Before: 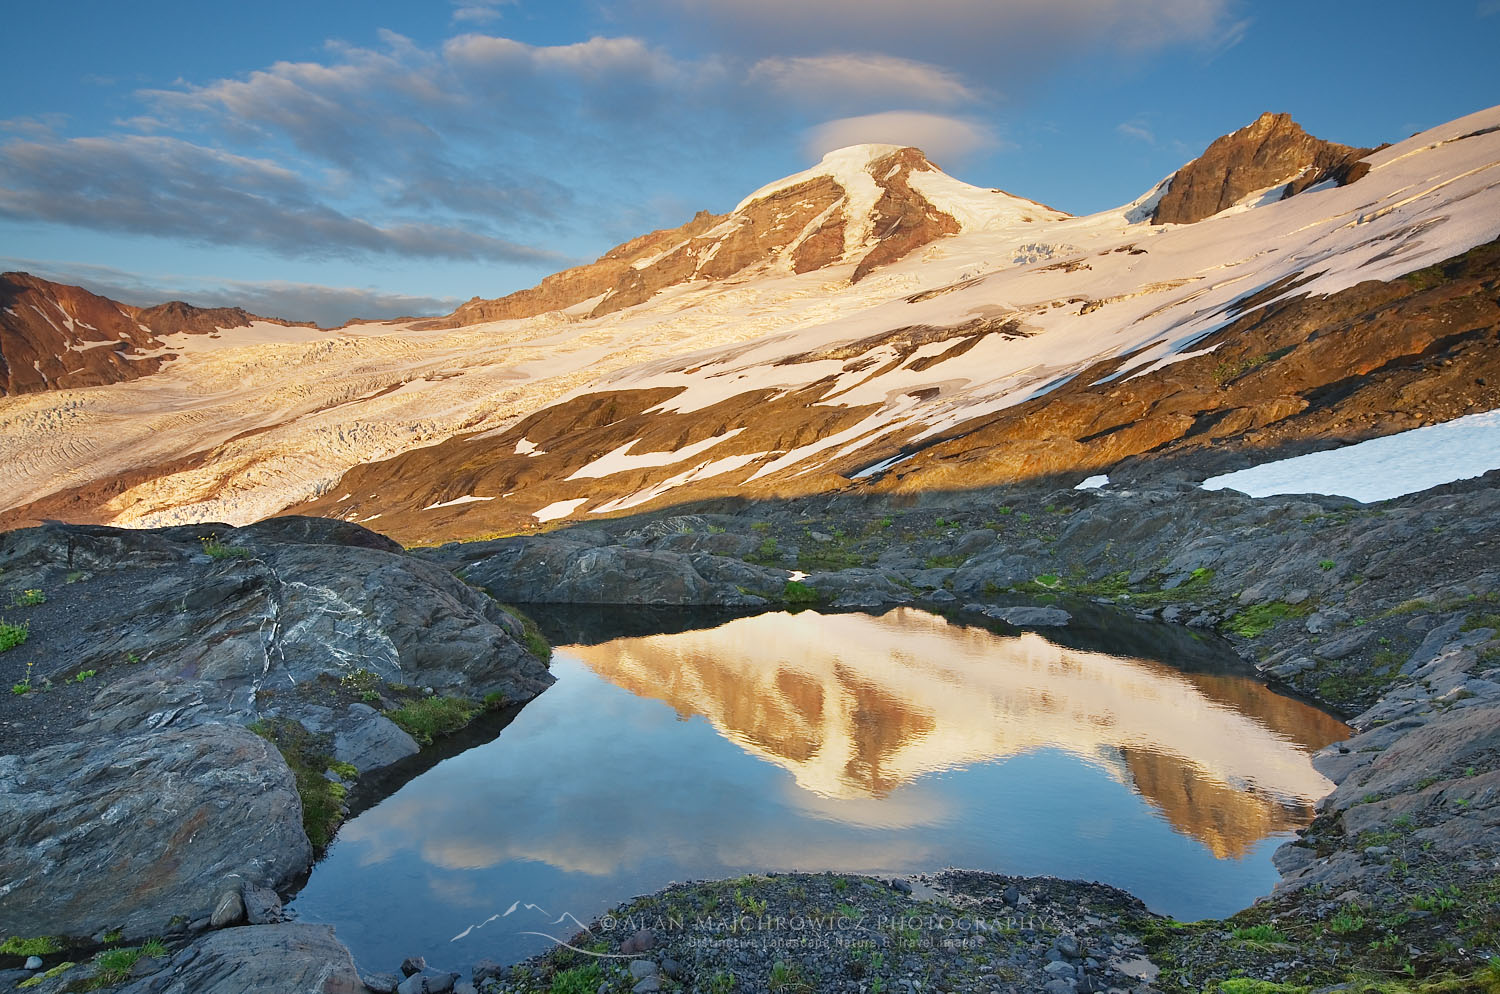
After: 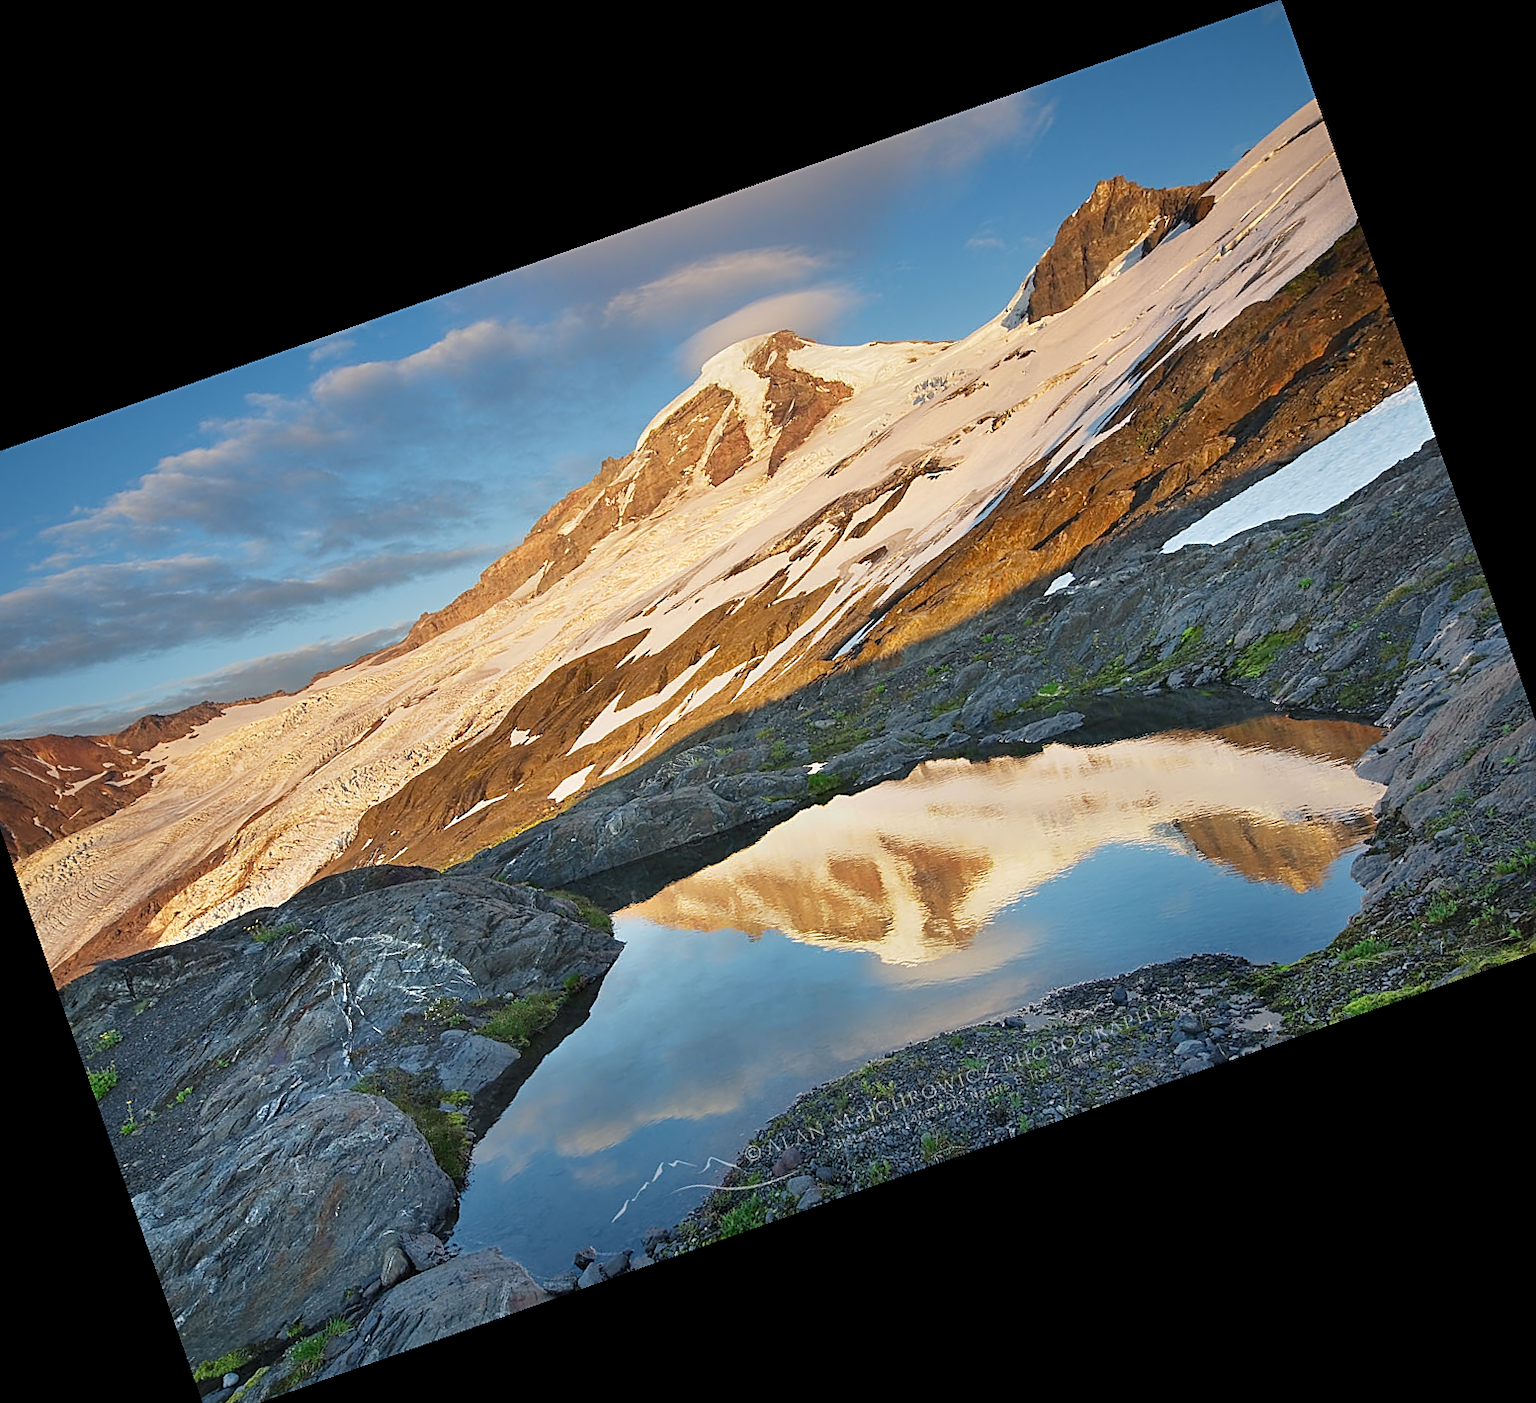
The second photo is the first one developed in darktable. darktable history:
crop and rotate: angle 19.43°, left 6.812%, right 4.125%, bottom 1.087%
sharpen: on, module defaults
